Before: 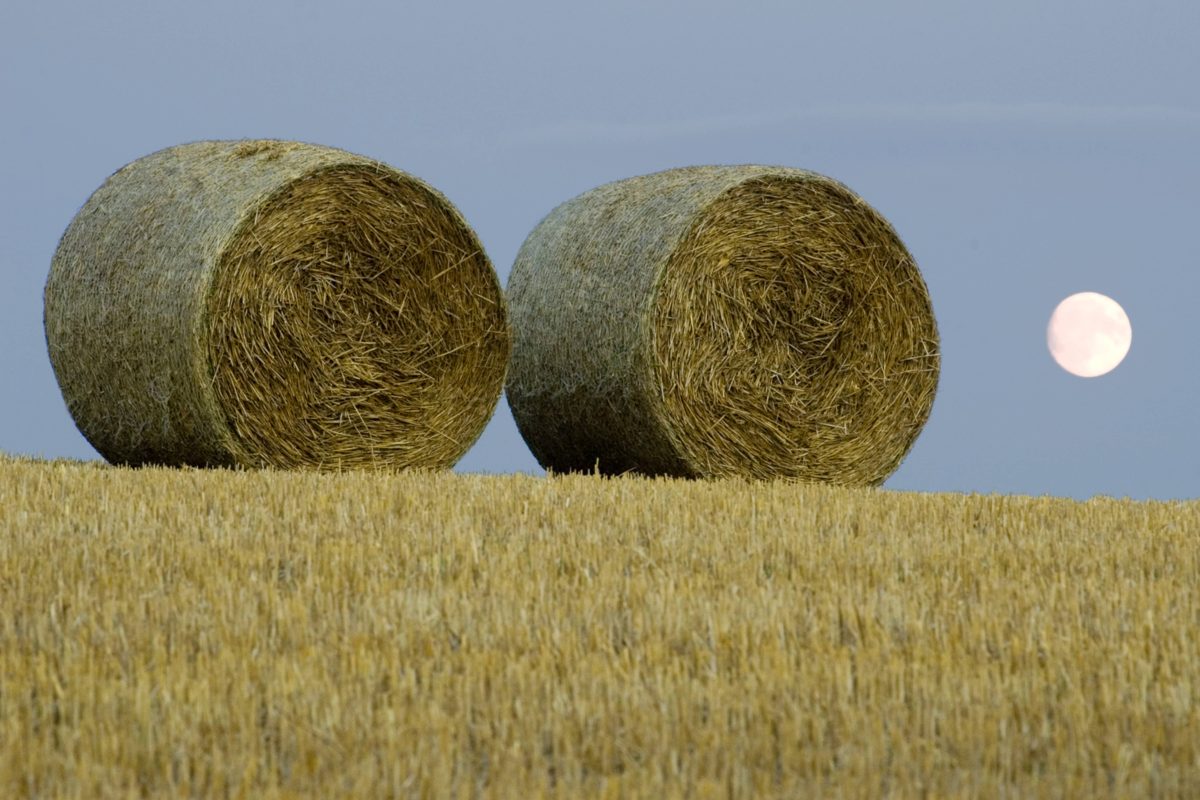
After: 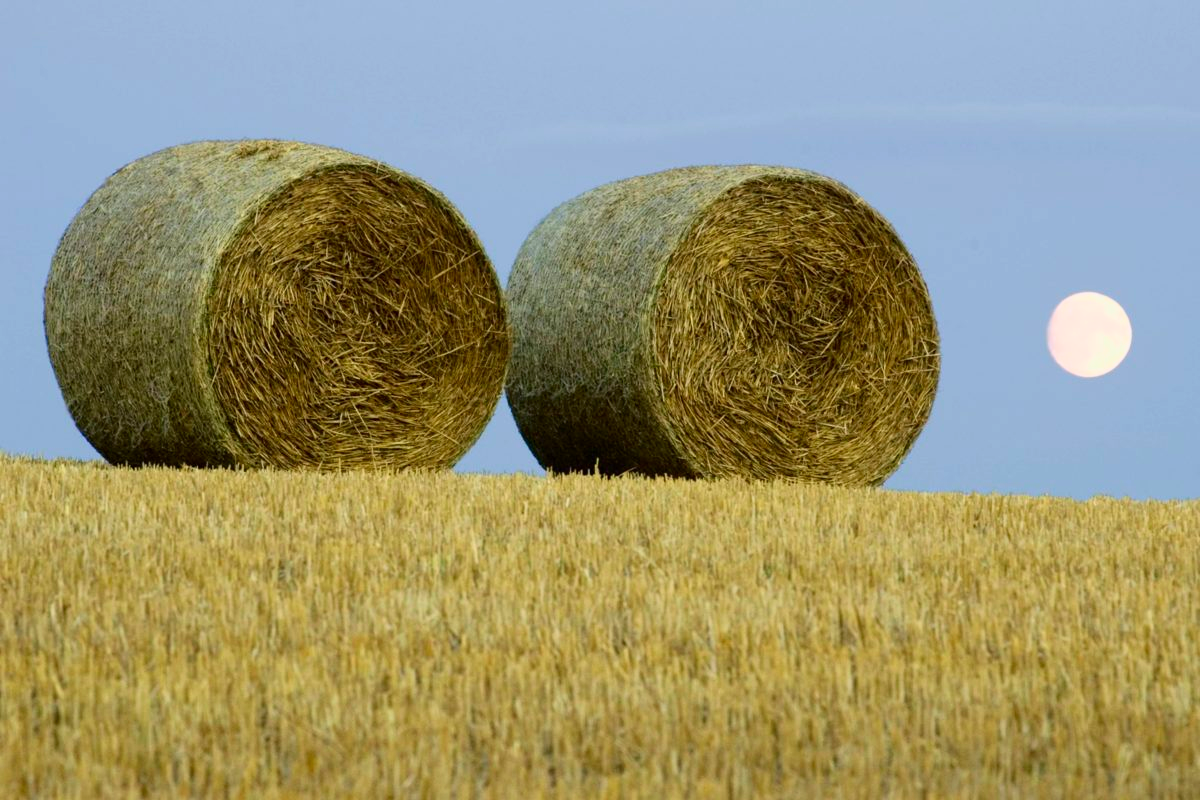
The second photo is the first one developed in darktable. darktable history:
tone curve: curves: ch0 [(0, 0) (0.091, 0.077) (0.517, 0.574) (0.745, 0.82) (0.844, 0.908) (0.909, 0.942) (1, 0.973)]; ch1 [(0, 0) (0.437, 0.404) (0.5, 0.5) (0.534, 0.554) (0.58, 0.603) (0.616, 0.649) (1, 1)]; ch2 [(0, 0) (0.442, 0.415) (0.5, 0.5) (0.535, 0.557) (0.585, 0.62) (1, 1)], color space Lab, independent channels, preserve colors none
